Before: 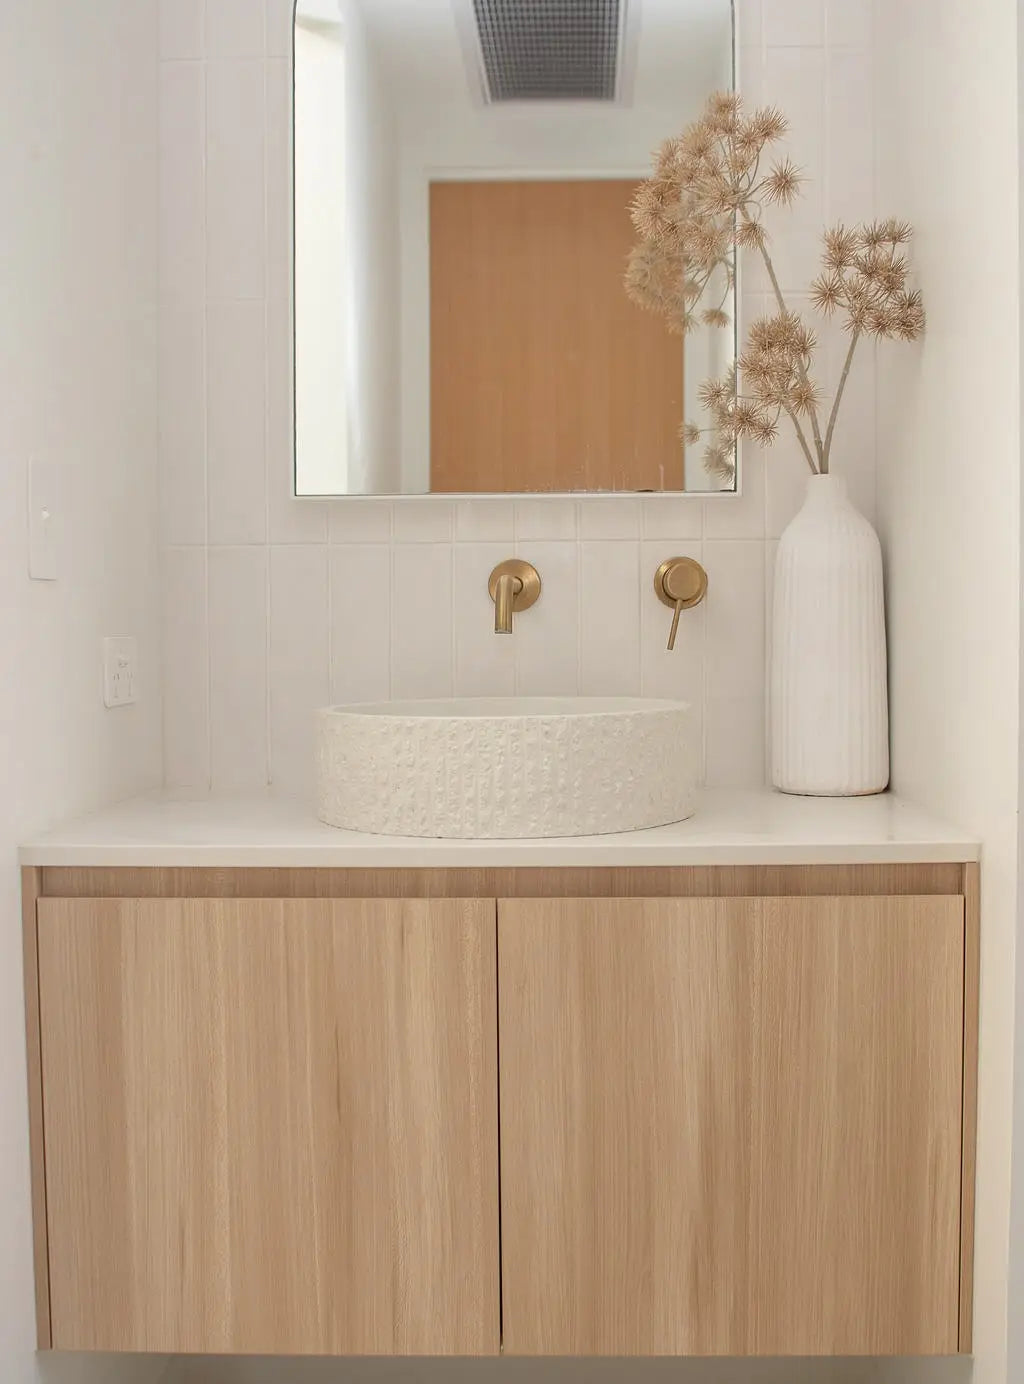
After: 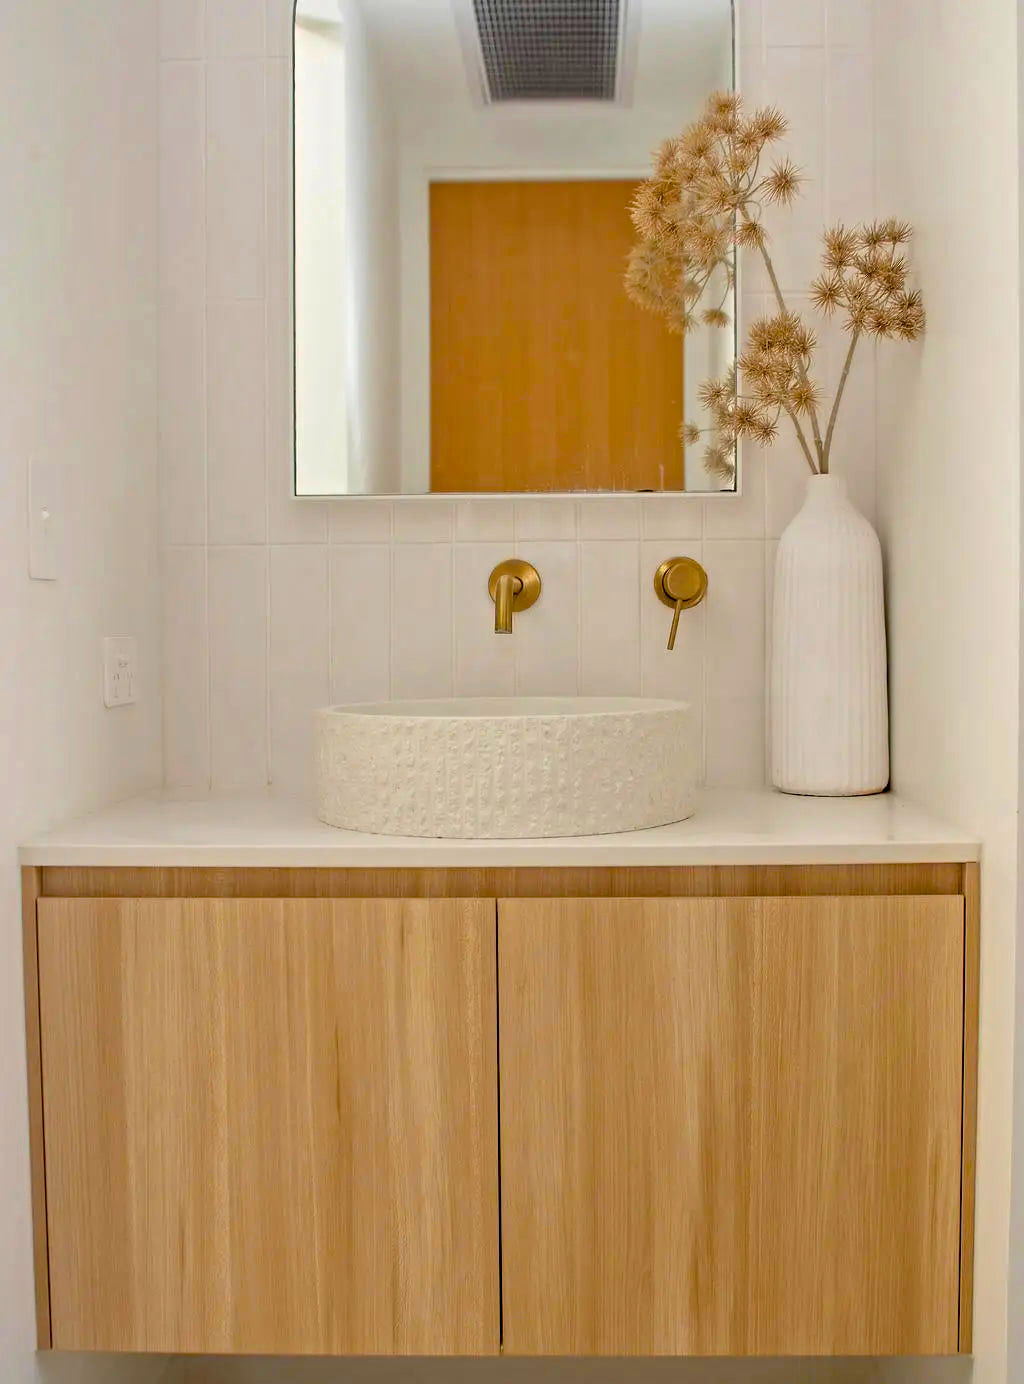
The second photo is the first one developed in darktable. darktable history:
color balance rgb: linear chroma grading › global chroma 15%, perceptual saturation grading › global saturation 30%
contrast equalizer: y [[0.5, 0.5, 0.544, 0.569, 0.5, 0.5], [0.5 ×6], [0.5 ×6], [0 ×6], [0 ×6]]
exposure: black level correction 0.029, exposure -0.073 EV, compensate highlight preservation false
